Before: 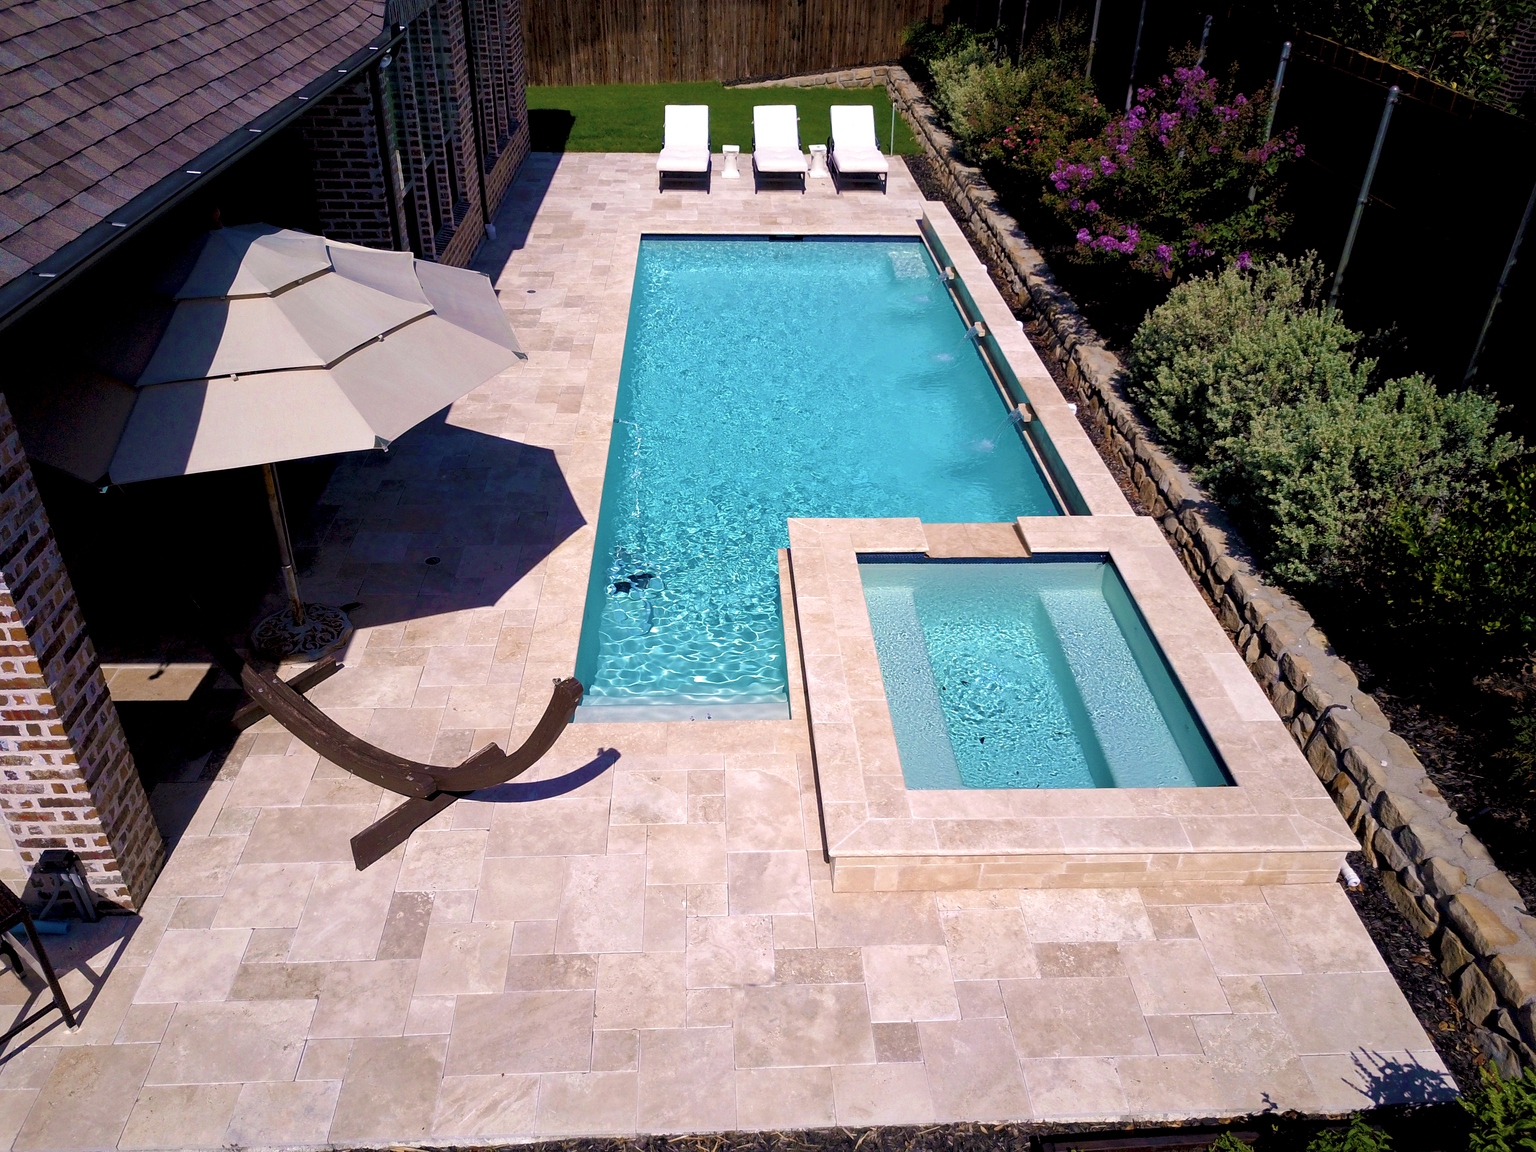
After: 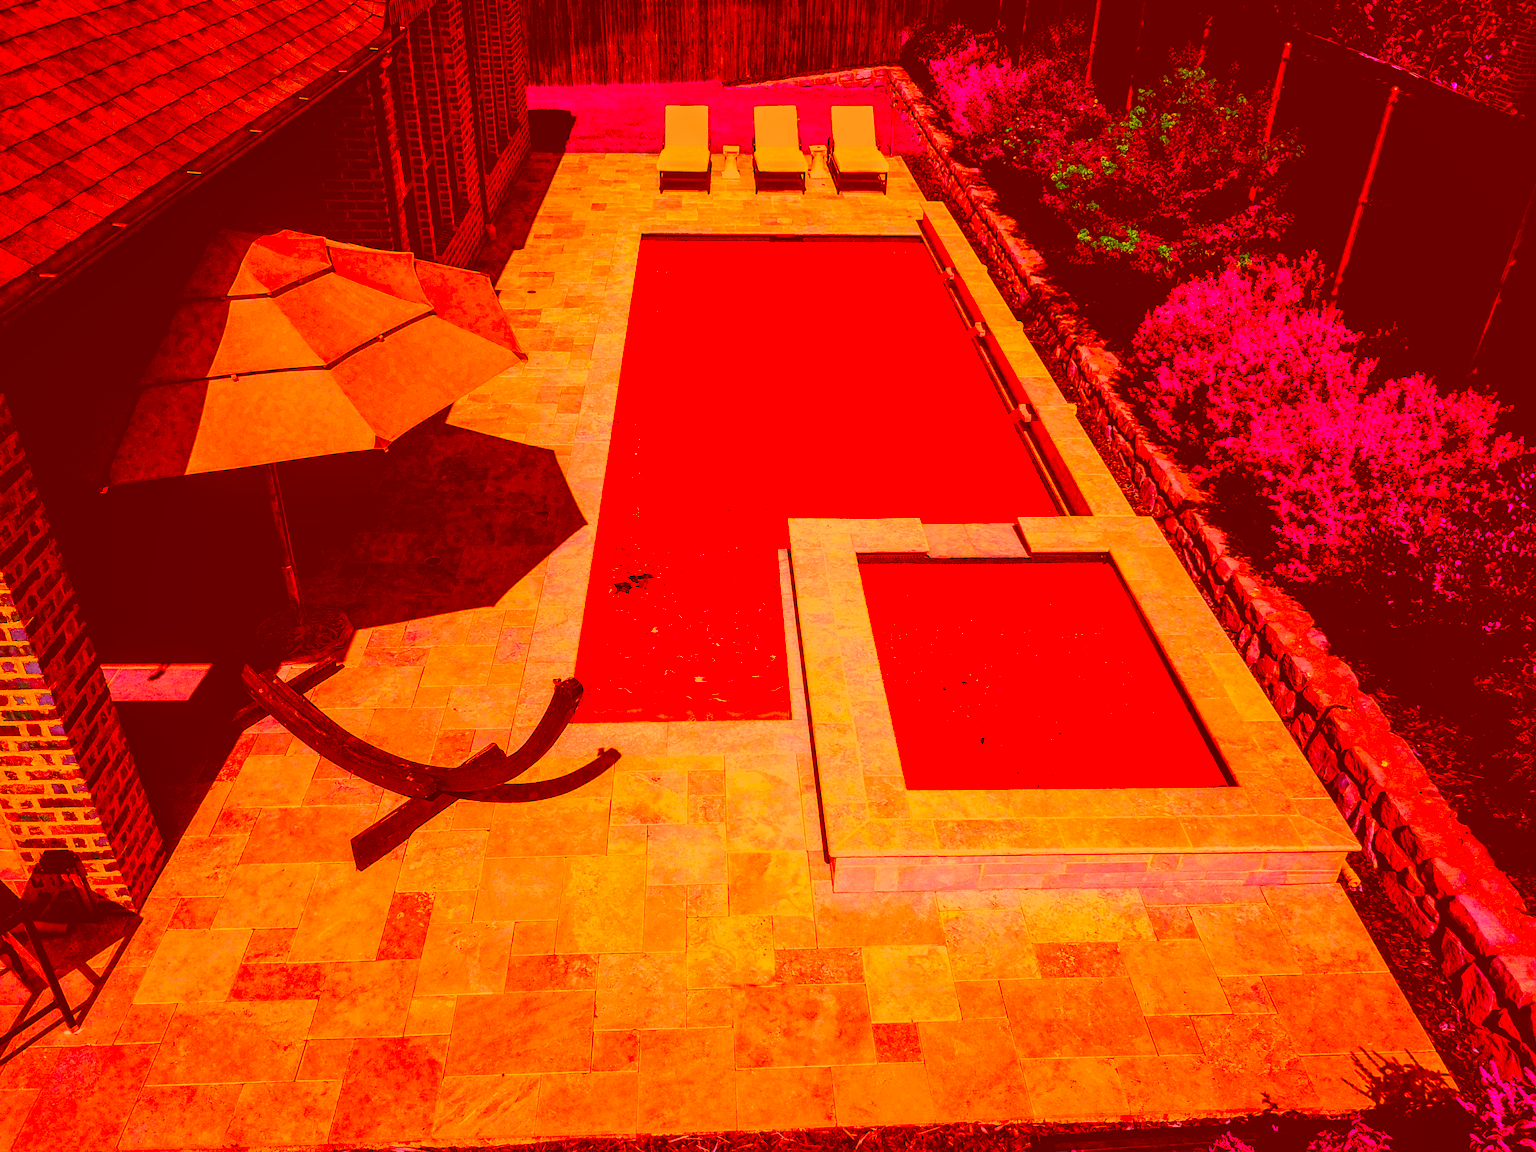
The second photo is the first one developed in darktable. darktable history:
rgb levels: levels [[0.01, 0.419, 0.839], [0, 0.5, 1], [0, 0.5, 1]]
color correction: highlights a* -39.68, highlights b* -40, shadows a* -40, shadows b* -40, saturation -3
grain: coarseness 0.09 ISO
local contrast: highlights 60%, shadows 60%, detail 160%
